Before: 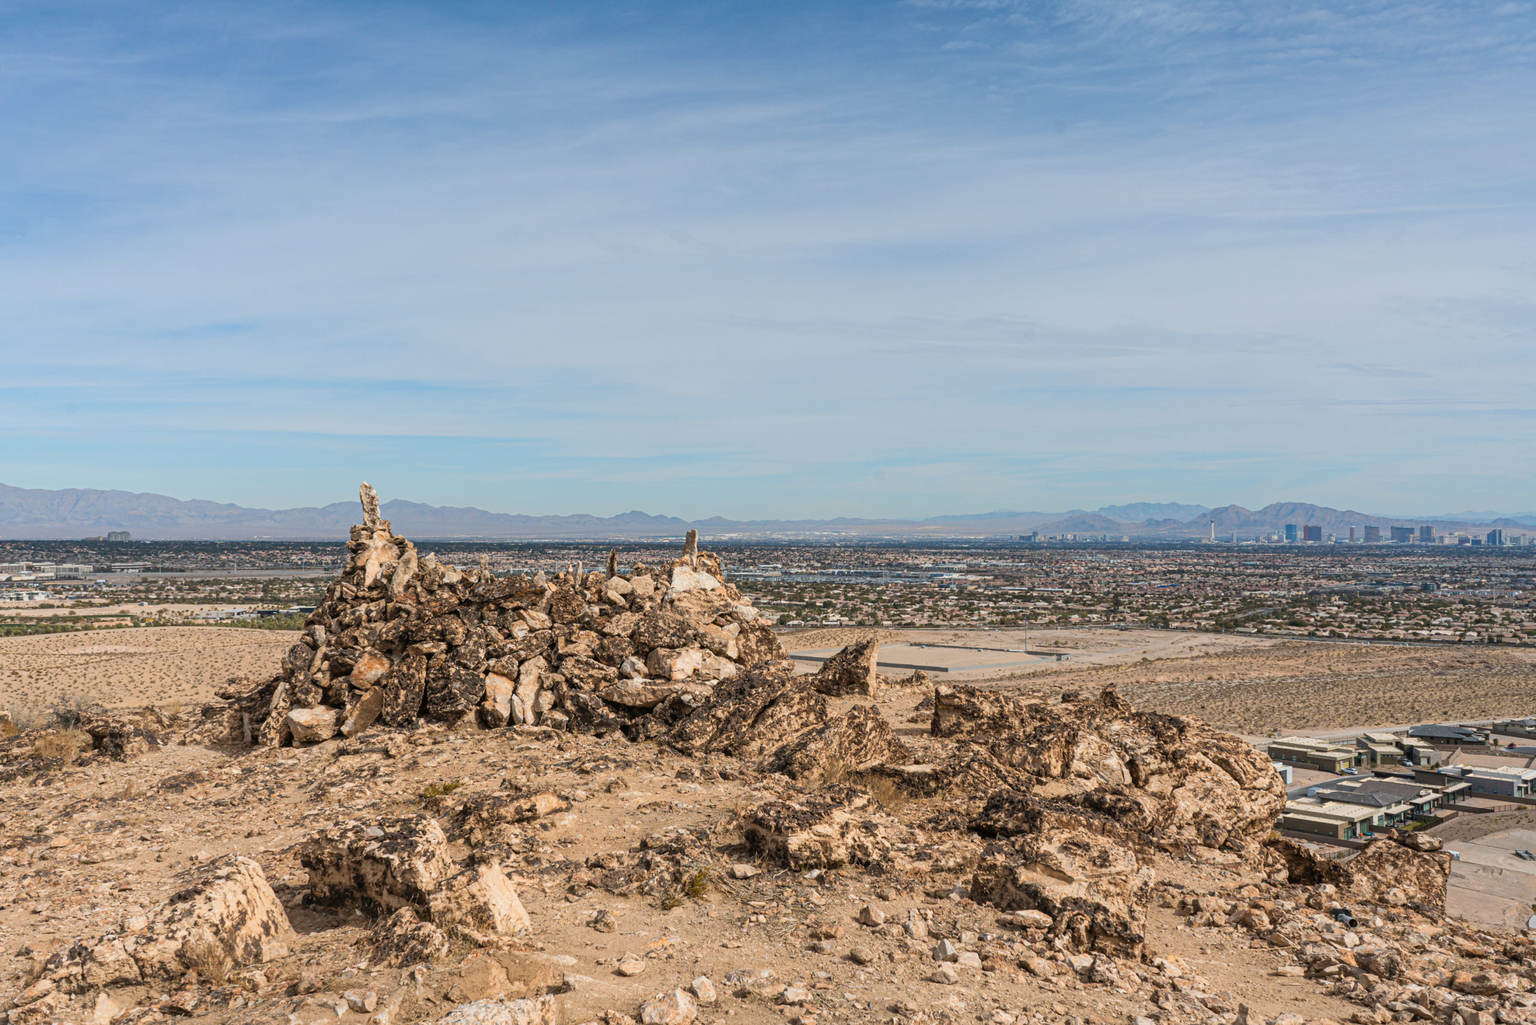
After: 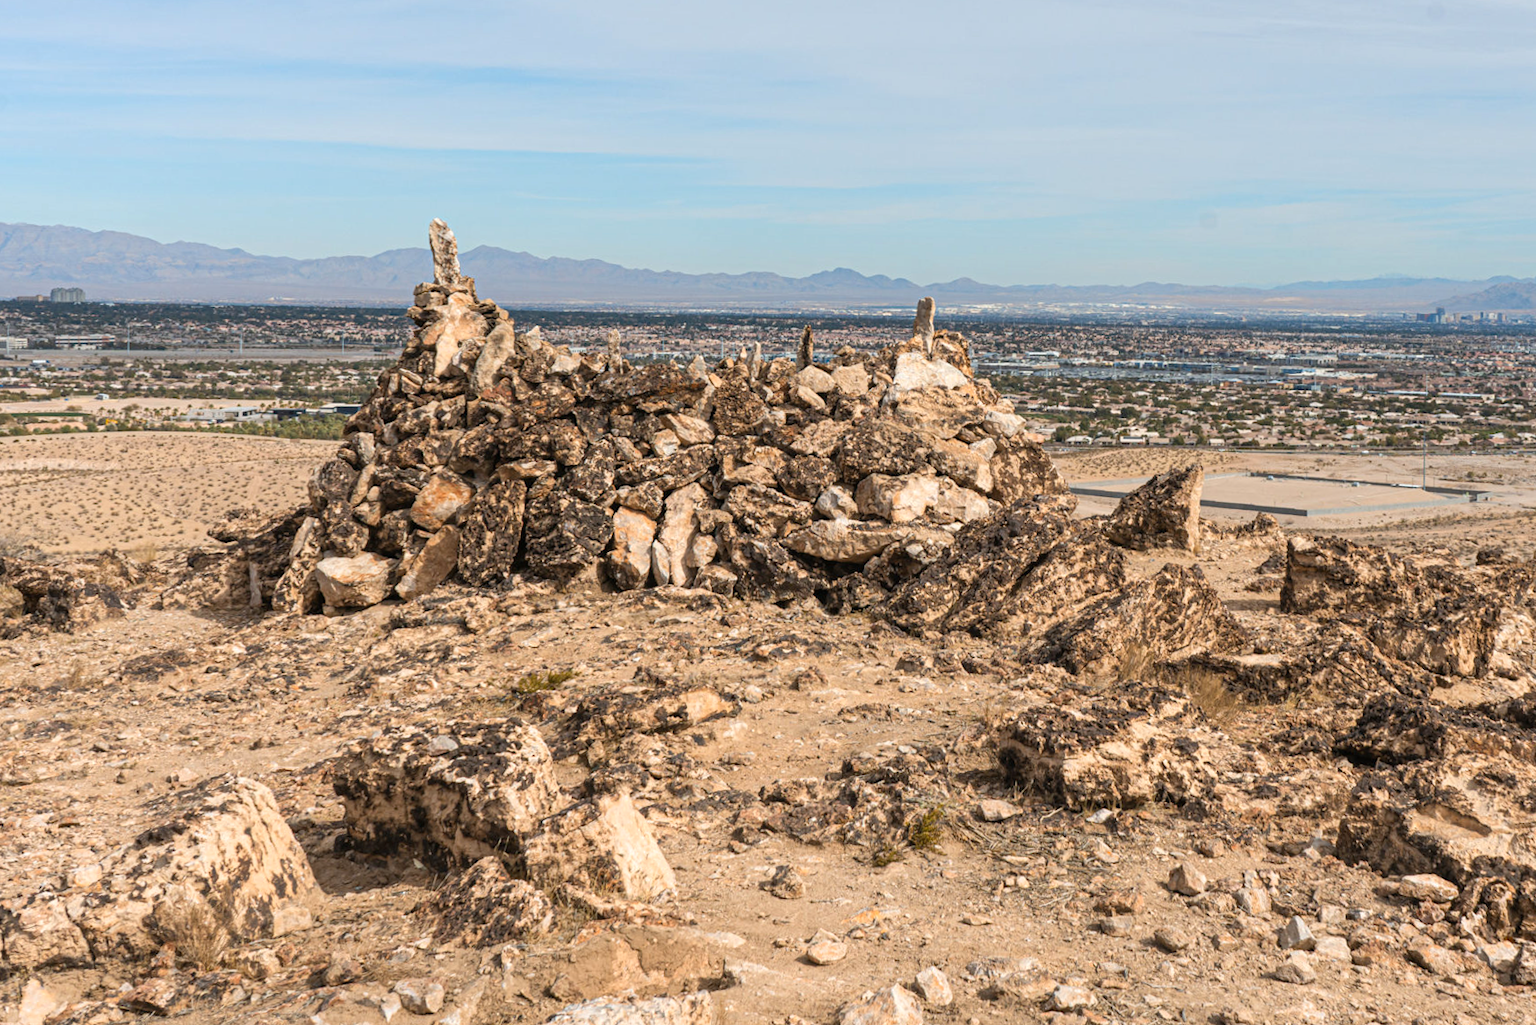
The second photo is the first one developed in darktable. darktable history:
exposure: exposure 0.258 EV, compensate highlight preservation false
crop and rotate: angle -0.82°, left 3.85%, top 31.828%, right 27.992%
